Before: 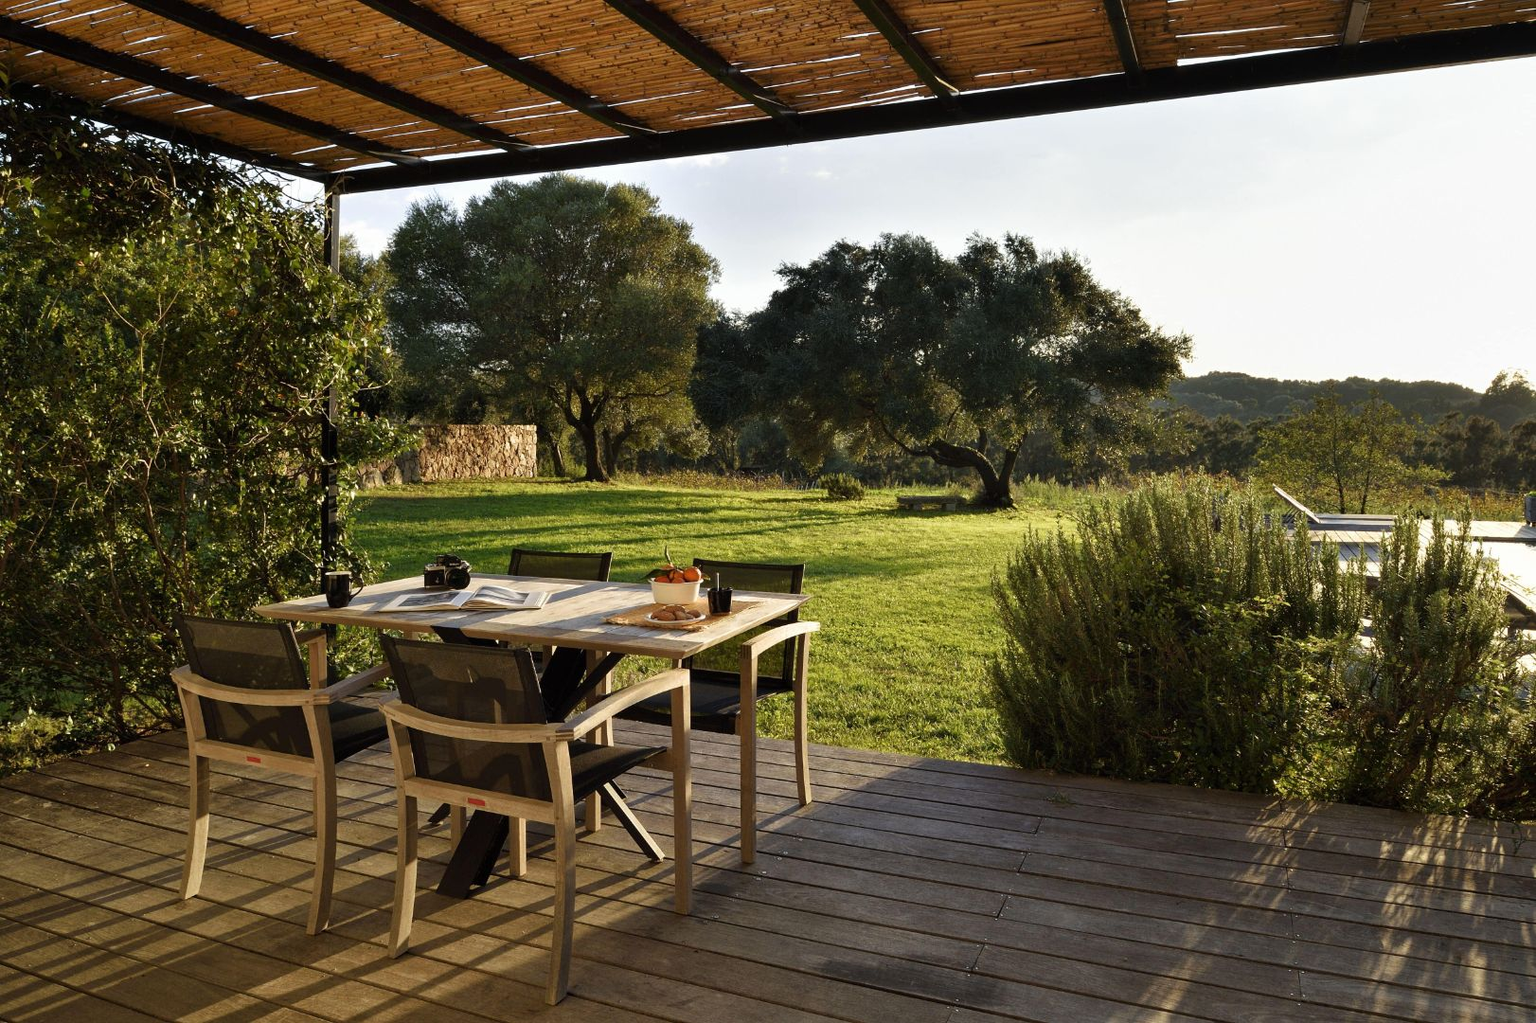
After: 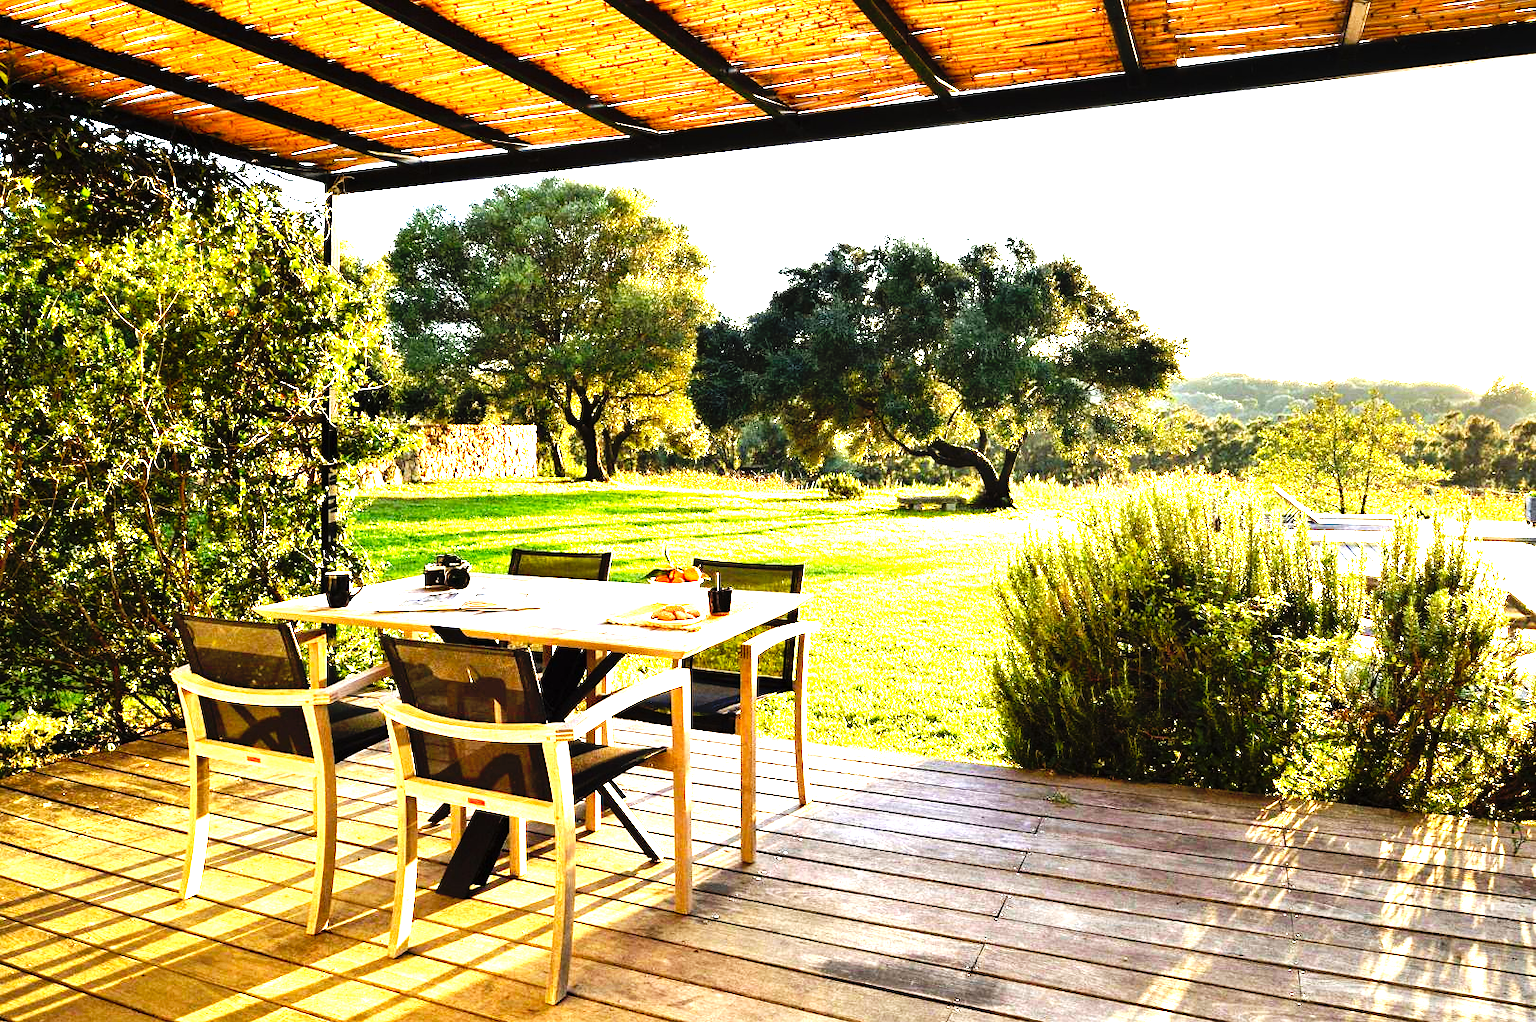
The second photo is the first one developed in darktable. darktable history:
base curve: curves: ch0 [(0, 0) (0.012, 0.01) (0.073, 0.168) (0.31, 0.711) (0.645, 0.957) (1, 1)], preserve colors none
levels: levels [0, 0.281, 0.562]
